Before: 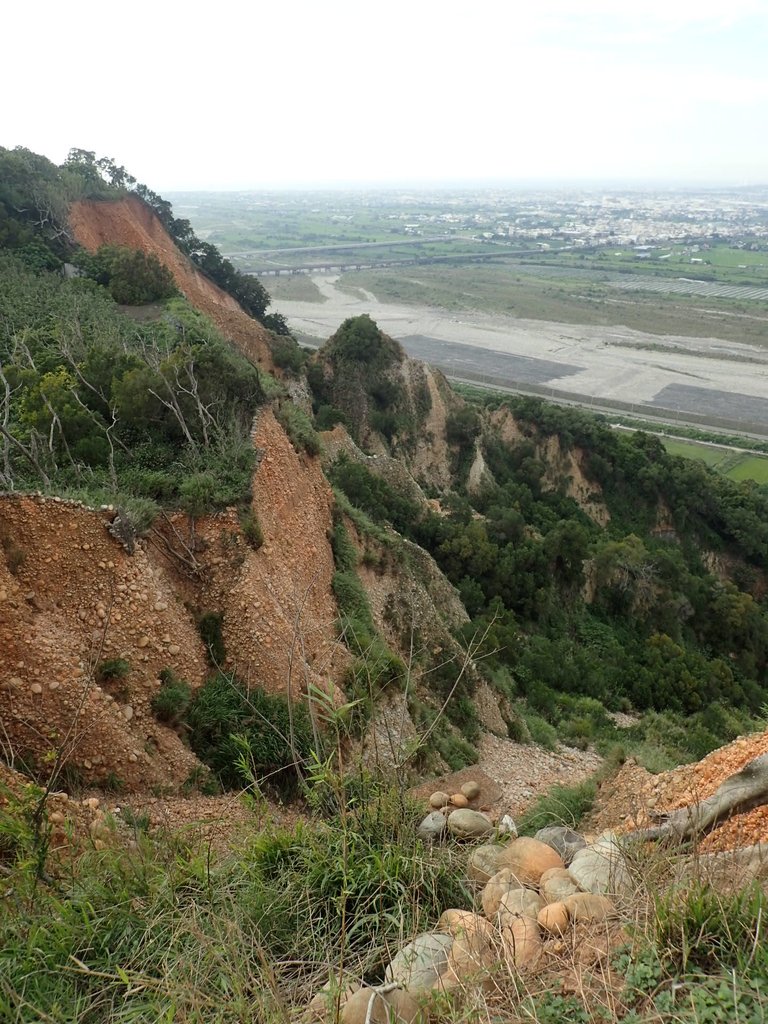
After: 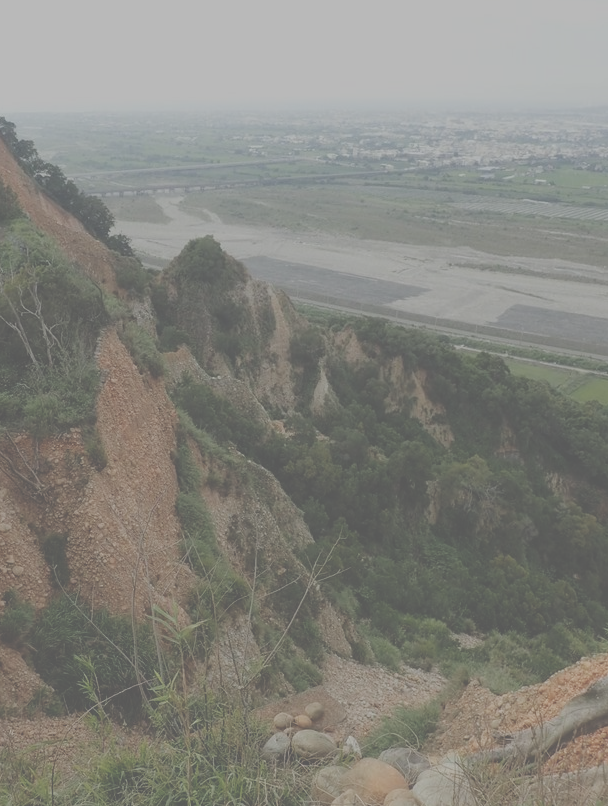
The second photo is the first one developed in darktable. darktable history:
filmic rgb: black relative exposure -7.06 EV, white relative exposure 5.98 EV, target black luminance 0%, hardness 2.74, latitude 60.57%, contrast 0.697, highlights saturation mix 10.01%, shadows ↔ highlights balance -0.097%, add noise in highlights 0.001, preserve chrominance no, color science v3 (2019), use custom middle-gray values true, contrast in highlights soft
crop and rotate: left 20.436%, top 7.799%, right 0.315%, bottom 13.435%
exposure: black level correction -0.086, compensate highlight preservation false
